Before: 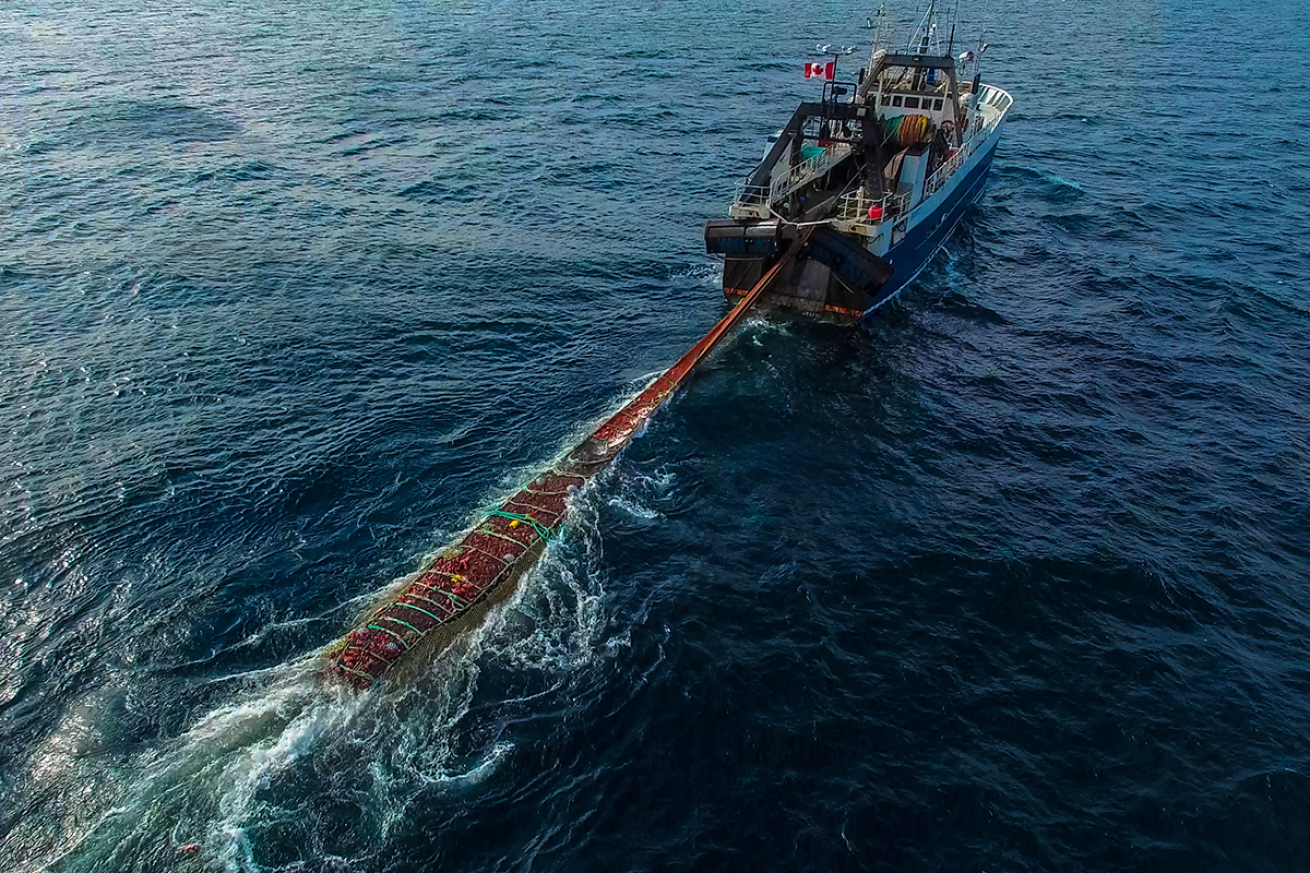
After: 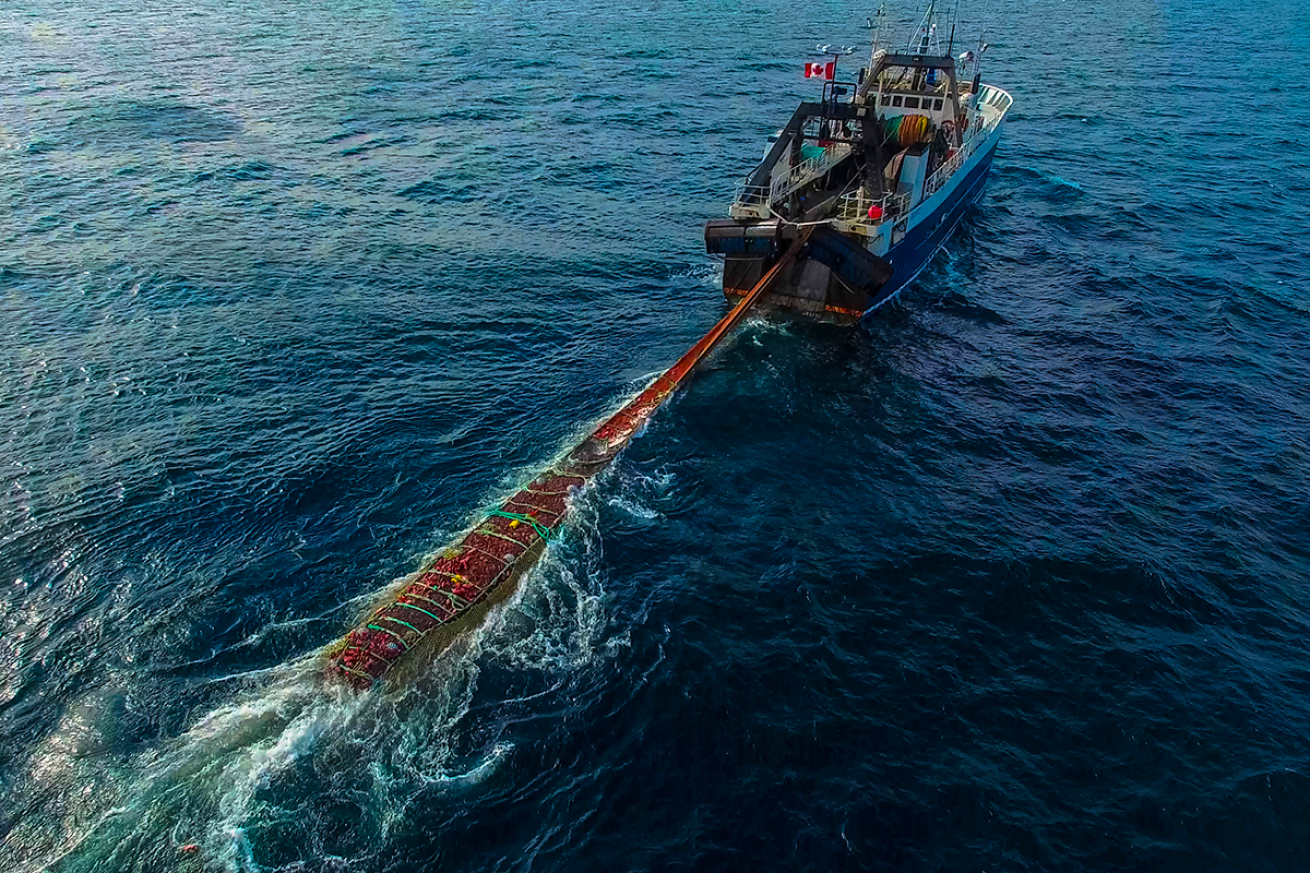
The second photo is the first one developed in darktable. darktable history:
color balance rgb: perceptual saturation grading › global saturation 20%, global vibrance 20%
color correction: highlights b* 3
